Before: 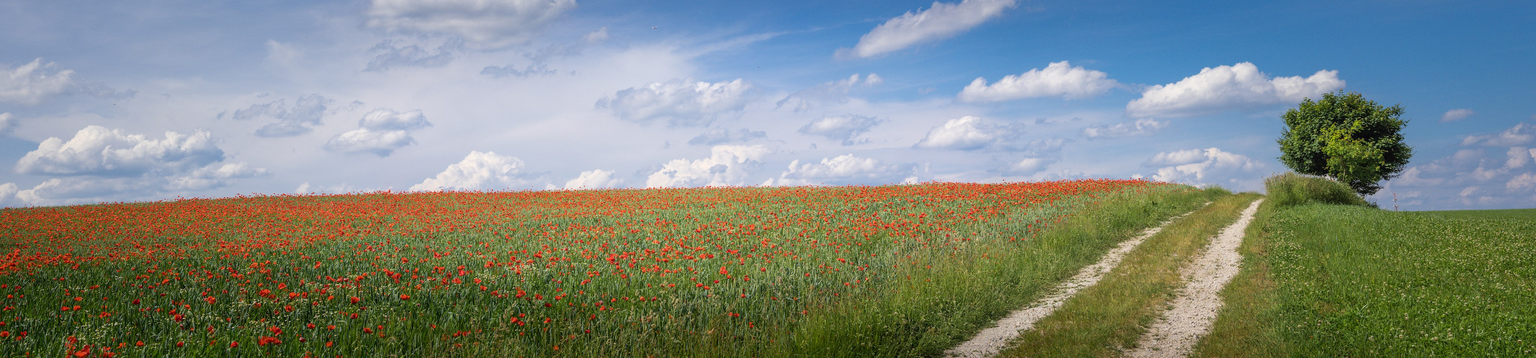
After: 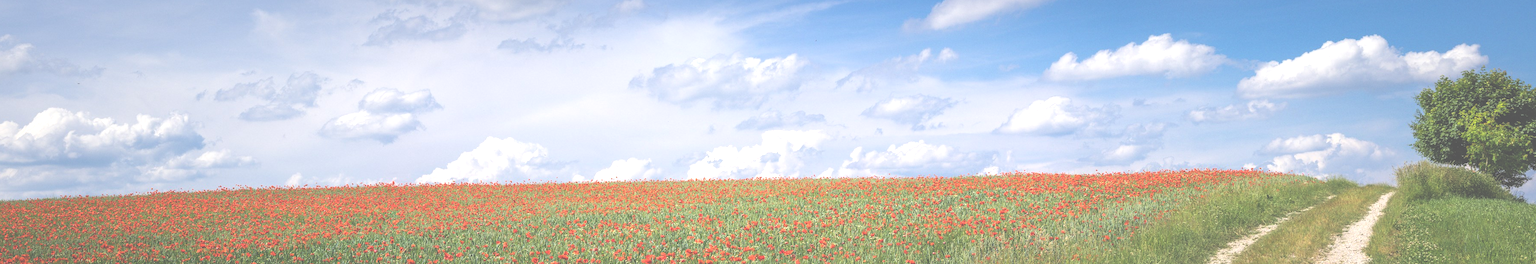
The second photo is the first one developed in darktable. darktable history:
tone equalizer: on, module defaults
crop: left 3.015%, top 8.969%, right 9.647%, bottom 26.457%
exposure: black level correction -0.071, exposure 0.5 EV, compensate highlight preservation false
